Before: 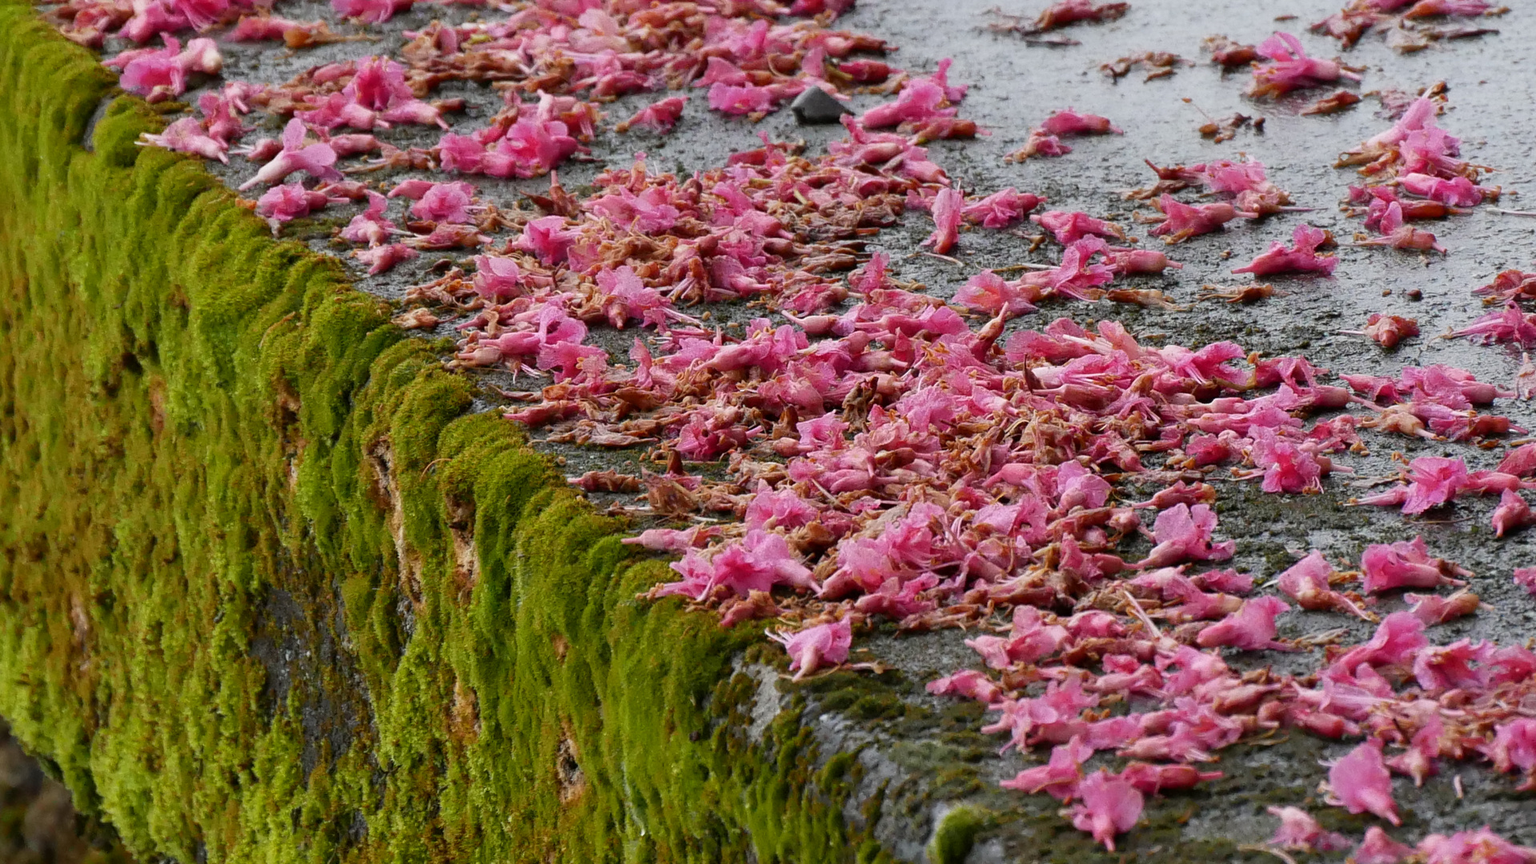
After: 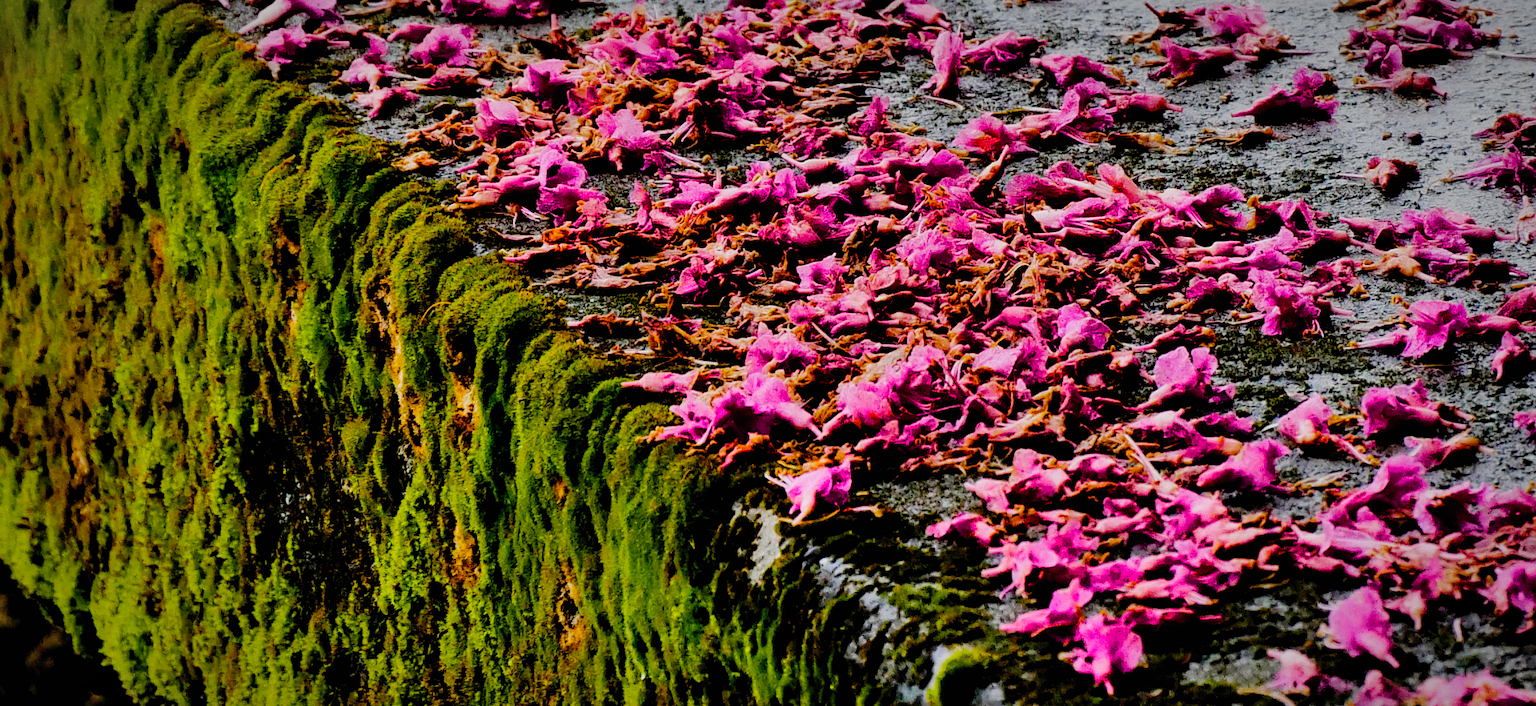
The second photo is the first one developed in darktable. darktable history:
shadows and highlights: low approximation 0.01, soften with gaussian
crop and rotate: top 18.215%
exposure: black level correction 0.03, exposure -0.076 EV, compensate highlight preservation false
color balance rgb: perceptual saturation grading › global saturation 36.266%, perceptual saturation grading › shadows 35.734%
contrast brightness saturation: contrast 0.103, brightness 0.028, saturation 0.087
vignetting: brightness -0.435, saturation -0.192, automatic ratio true, unbound false
sharpen: radius 2.851, amount 0.861, threshold 47.404
filmic rgb: black relative exposure -3.83 EV, white relative exposure 3.48 EV, hardness 2.56, contrast 1.102, preserve chrominance no, color science v3 (2019), use custom middle-gray values true
